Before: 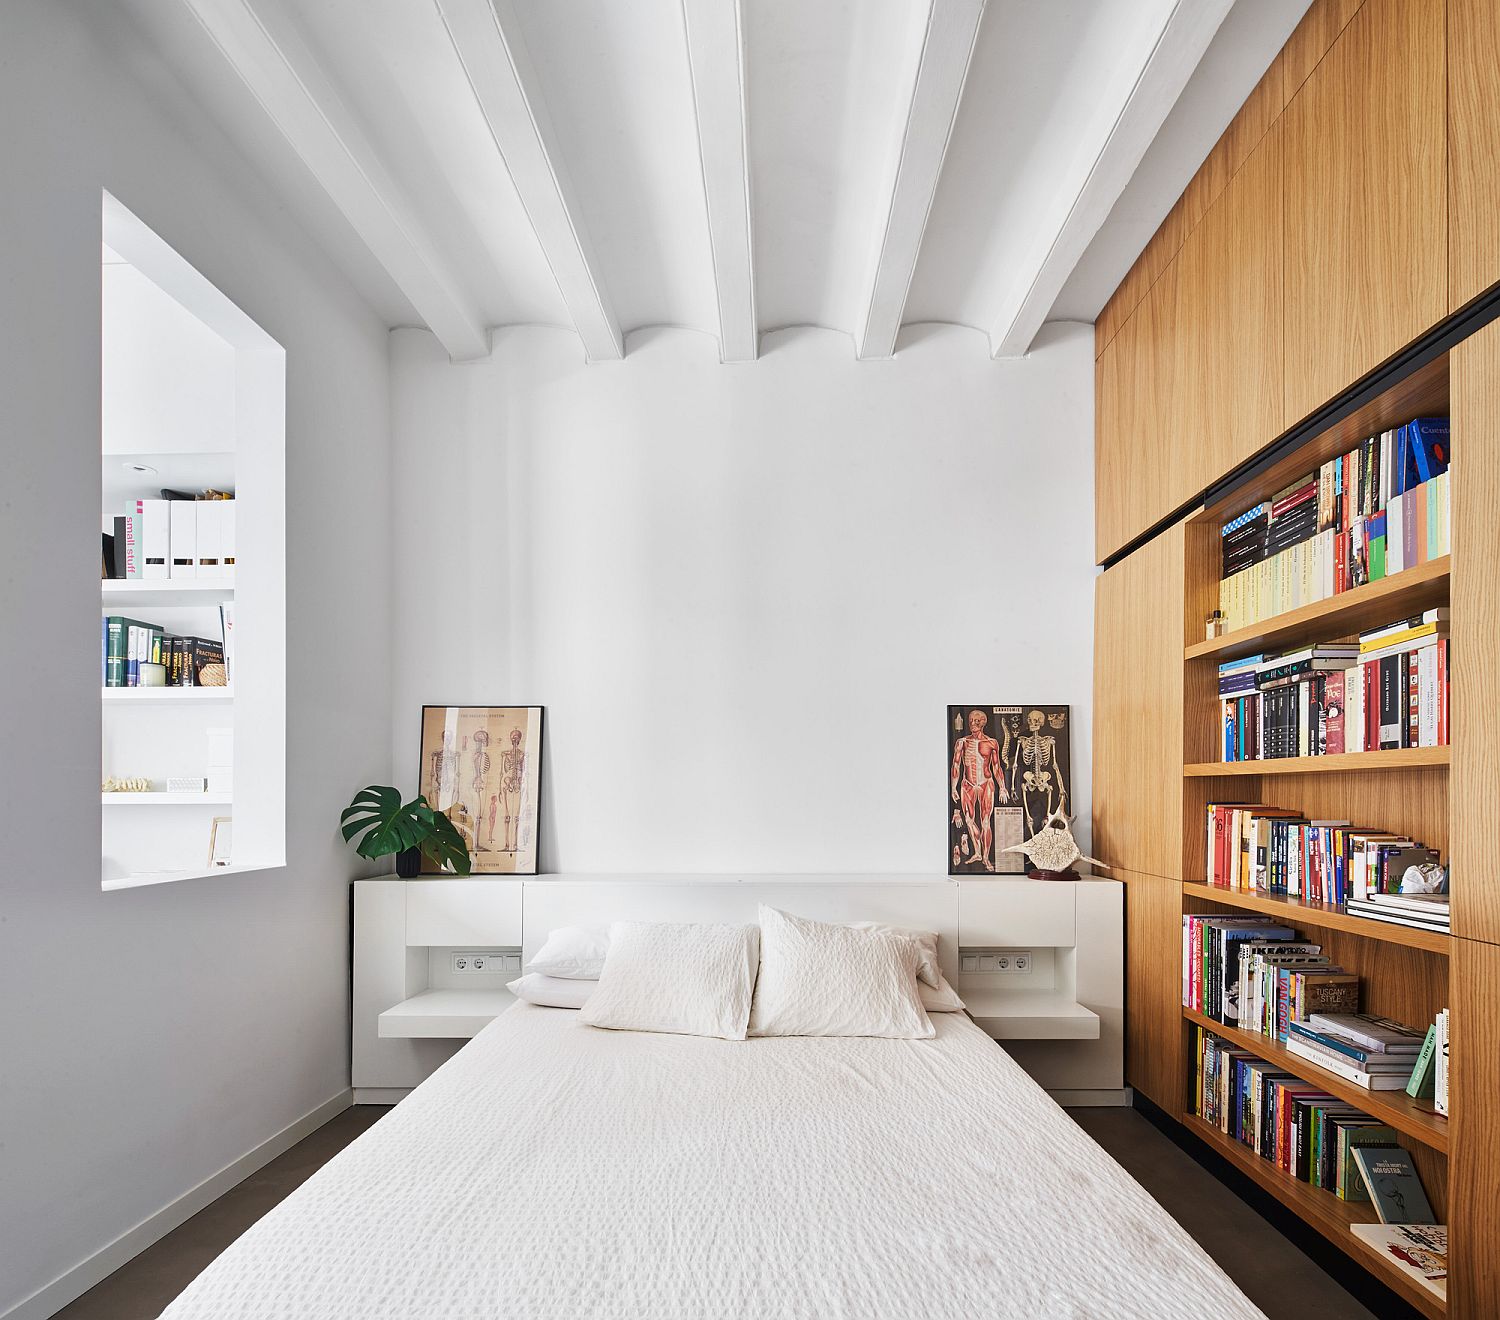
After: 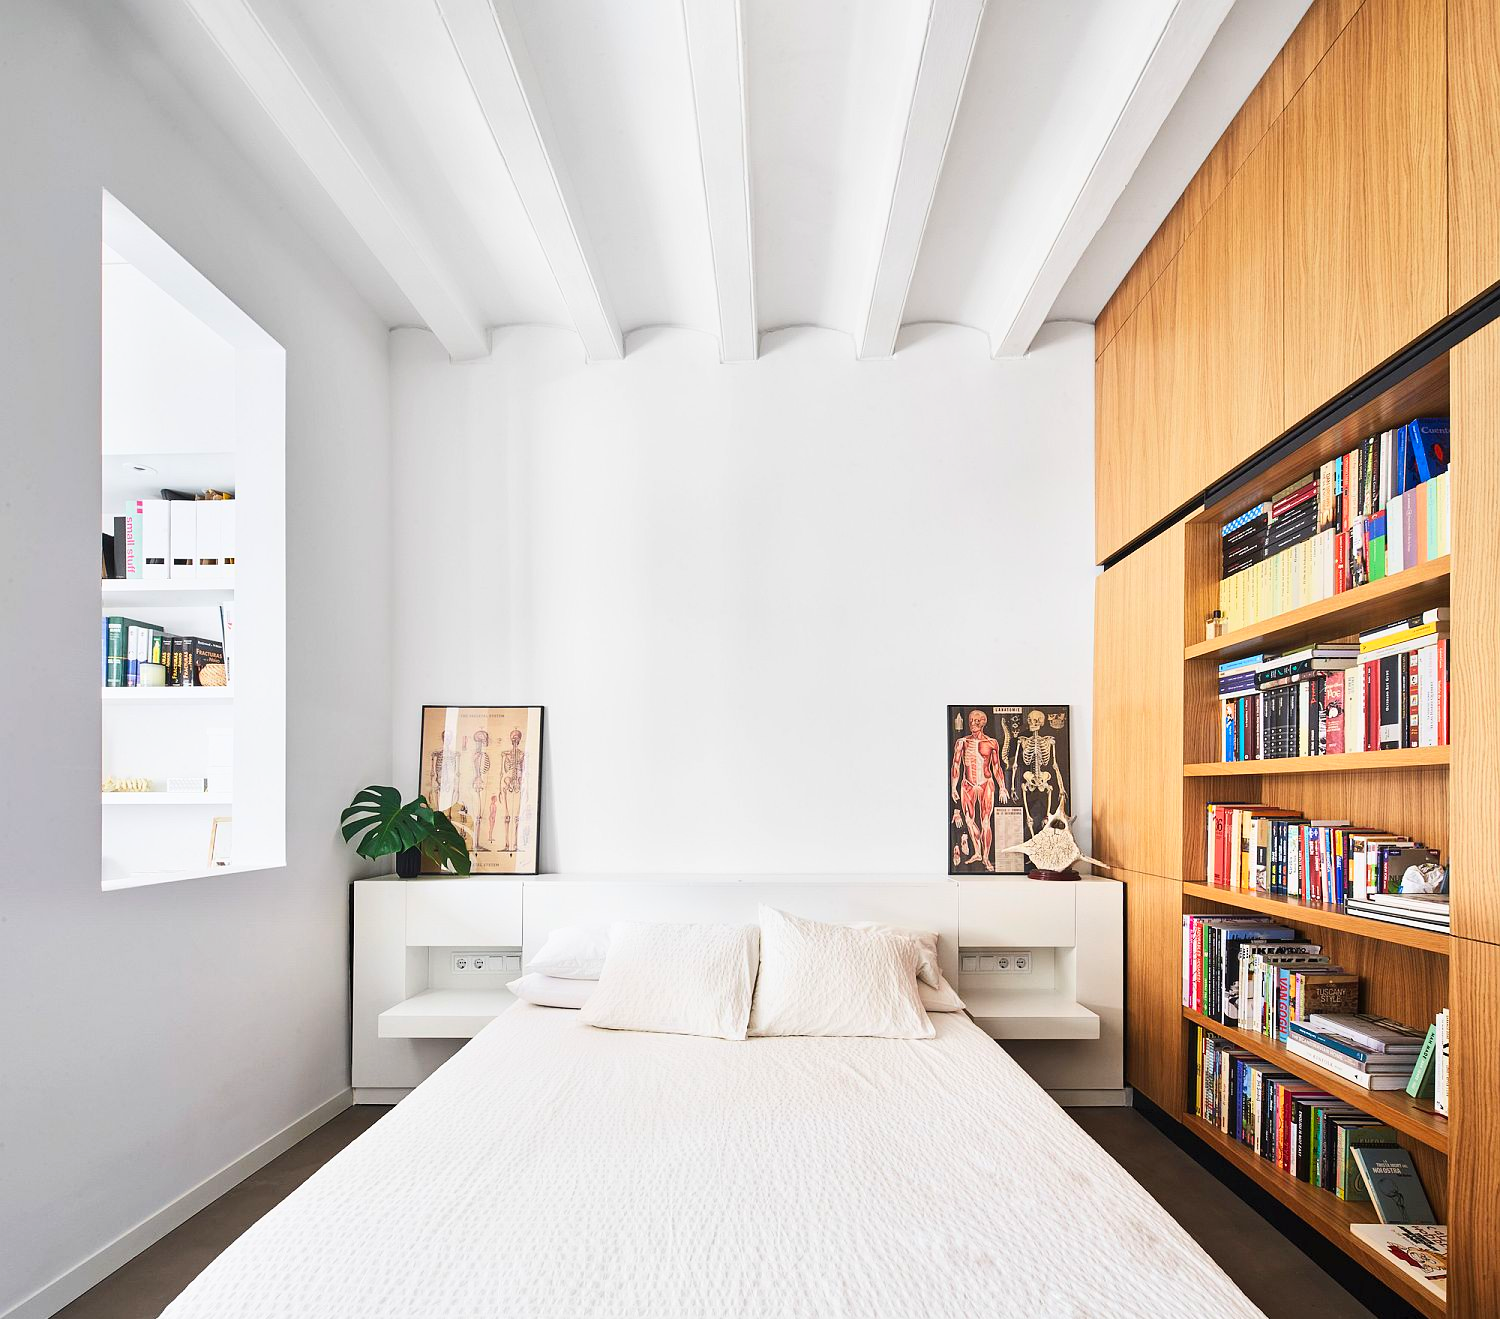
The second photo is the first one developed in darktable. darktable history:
white balance: emerald 1
crop: bottom 0.071%
contrast brightness saturation: contrast 0.2, brightness 0.16, saturation 0.22
